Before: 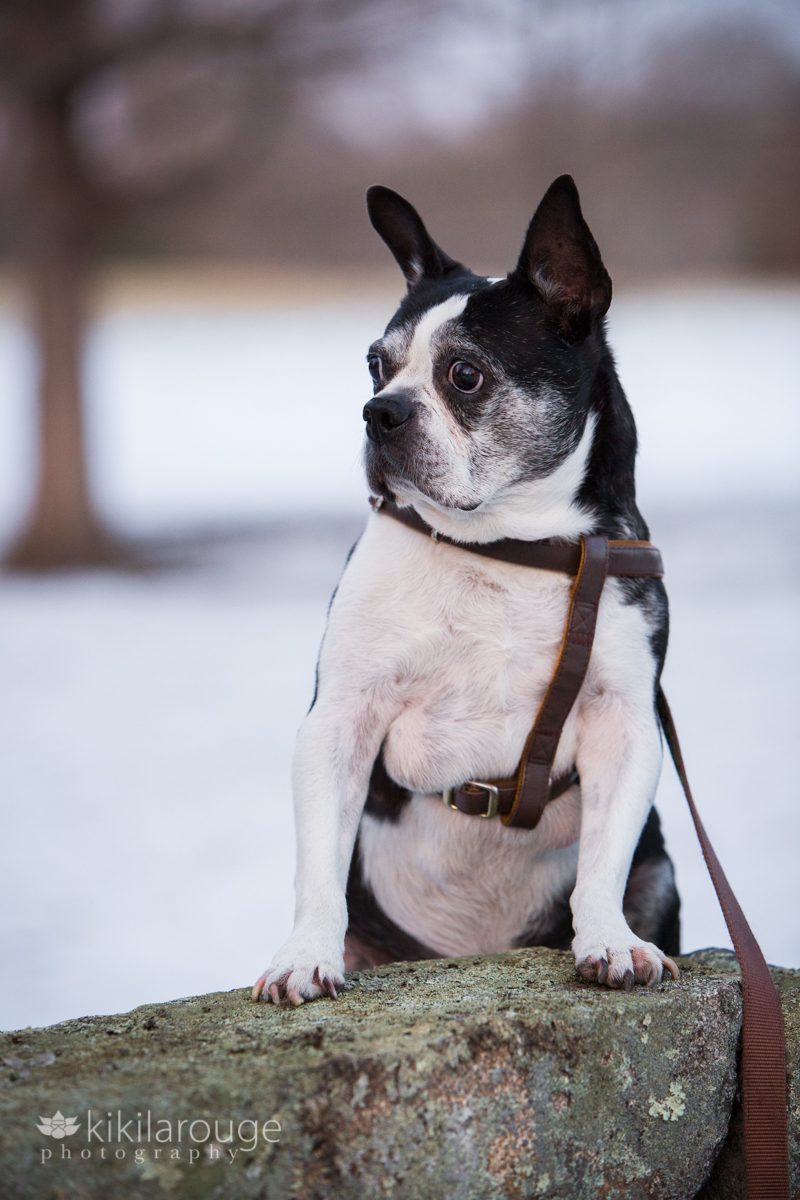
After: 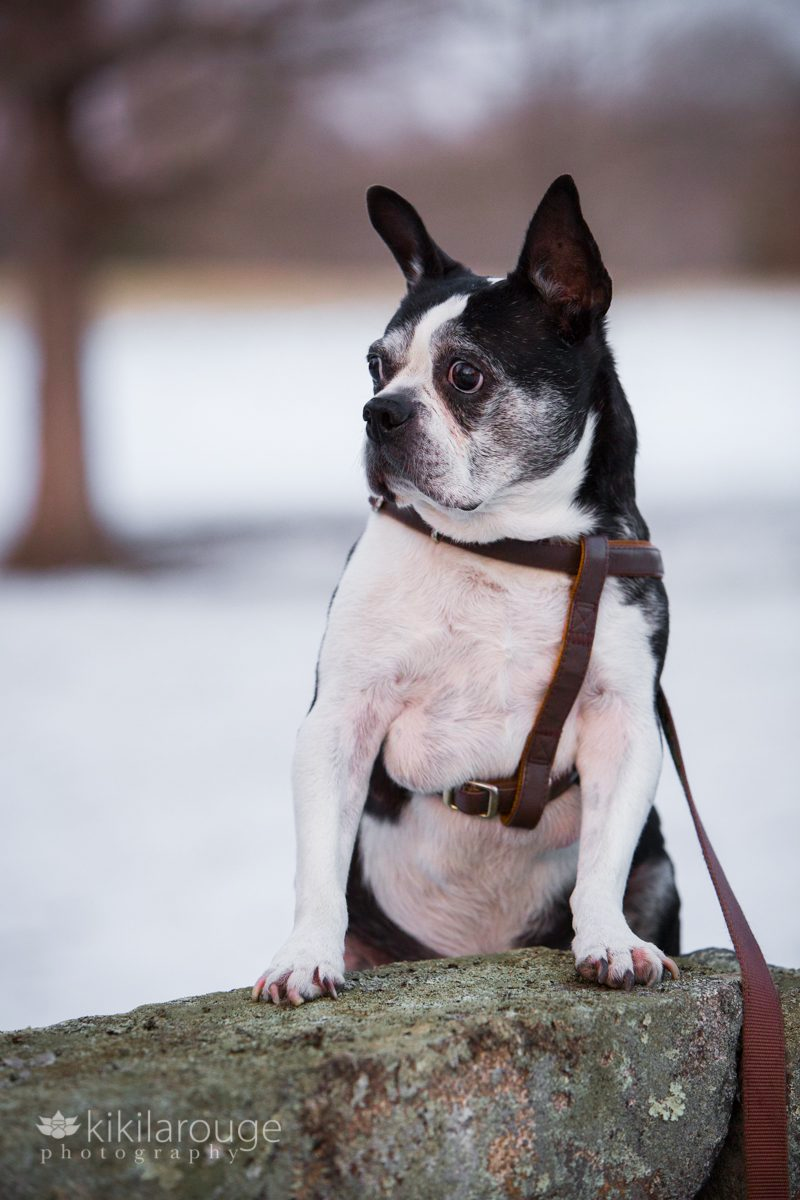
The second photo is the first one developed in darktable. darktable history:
color zones: curves: ch0 [(0, 0.48) (0.209, 0.398) (0.305, 0.332) (0.429, 0.493) (0.571, 0.5) (0.714, 0.5) (0.857, 0.5) (1, 0.48)]; ch1 [(0, 0.633) (0.143, 0.586) (0.286, 0.489) (0.429, 0.448) (0.571, 0.31) (0.714, 0.335) (0.857, 0.492) (1, 0.633)]; ch2 [(0, 0.448) (0.143, 0.498) (0.286, 0.5) (0.429, 0.5) (0.571, 0.5) (0.714, 0.5) (0.857, 0.5) (1, 0.448)]
